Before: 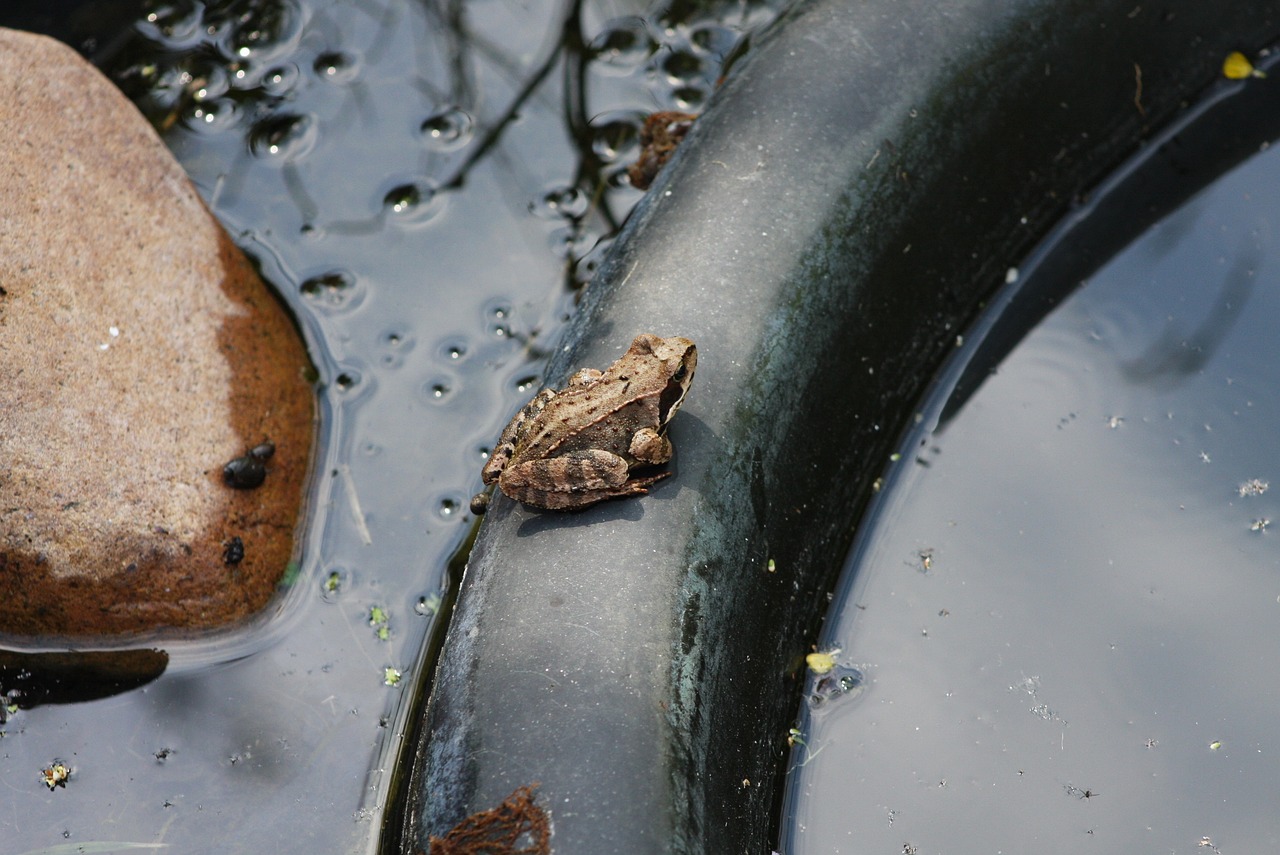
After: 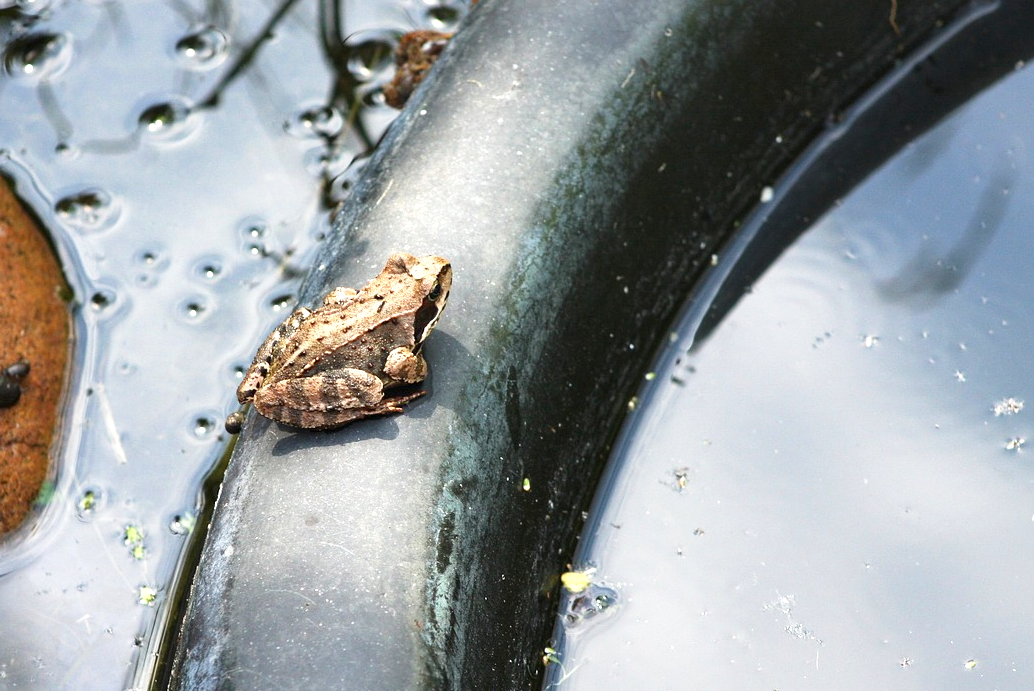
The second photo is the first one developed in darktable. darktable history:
tone curve: curves: ch0 [(0, 0) (0.003, 0.003) (0.011, 0.011) (0.025, 0.026) (0.044, 0.046) (0.069, 0.072) (0.1, 0.103) (0.136, 0.141) (0.177, 0.184) (0.224, 0.233) (0.277, 0.287) (0.335, 0.348) (0.399, 0.414) (0.468, 0.486) (0.543, 0.563) (0.623, 0.647) (0.709, 0.736) (0.801, 0.831) (0.898, 0.92) (1, 1)], preserve colors none
crop: left 19.159%, top 9.58%, bottom 9.58%
exposure: black level correction 0.001, exposure 1.05 EV, compensate exposure bias true, compensate highlight preservation false
grain: coarseness 0.81 ISO, strength 1.34%, mid-tones bias 0%
